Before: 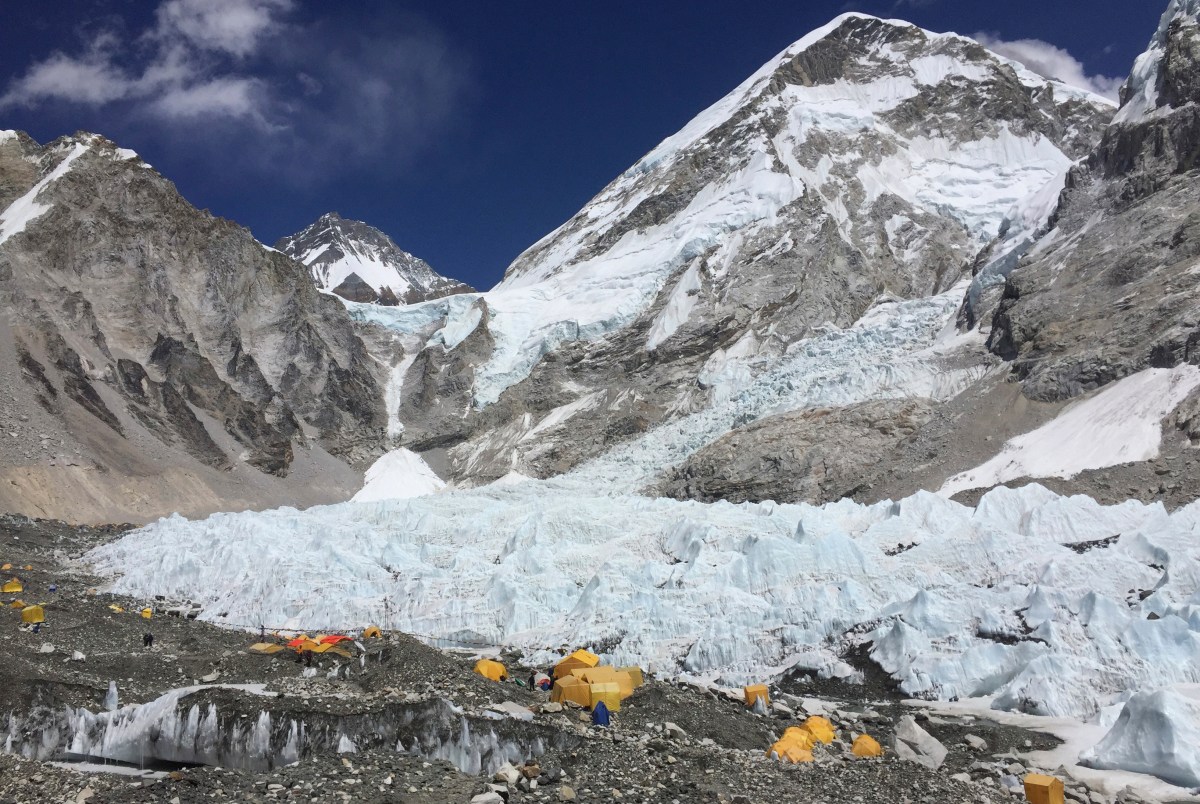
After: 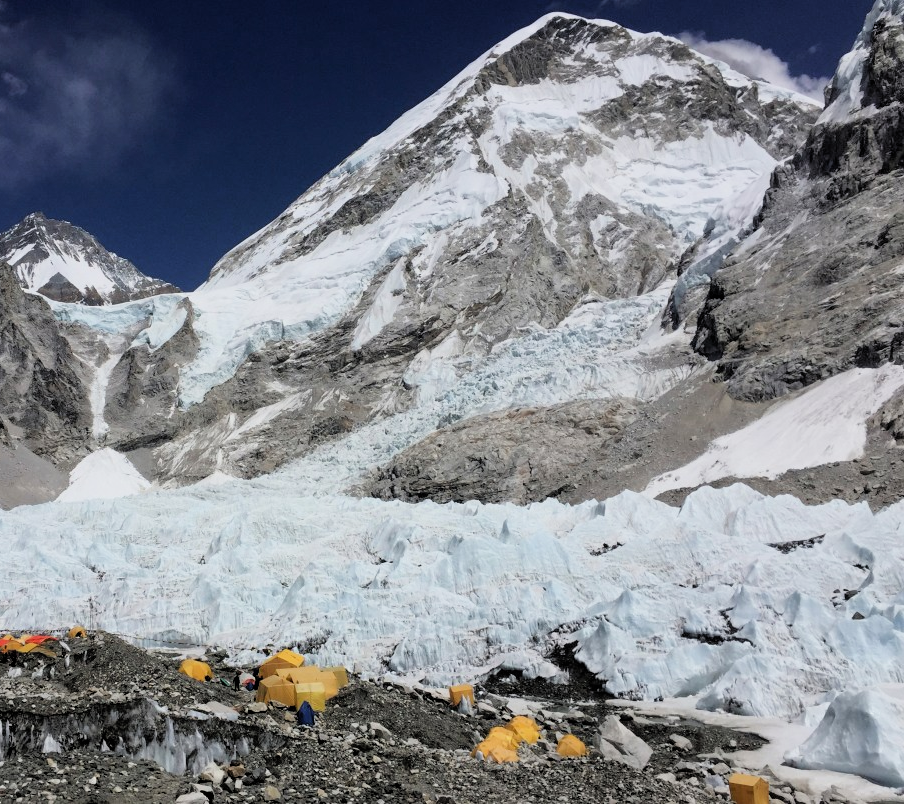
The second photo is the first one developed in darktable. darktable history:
filmic rgb: black relative exposure -3.92 EV, white relative exposure 3.14 EV, hardness 2.87
crop and rotate: left 24.6%
